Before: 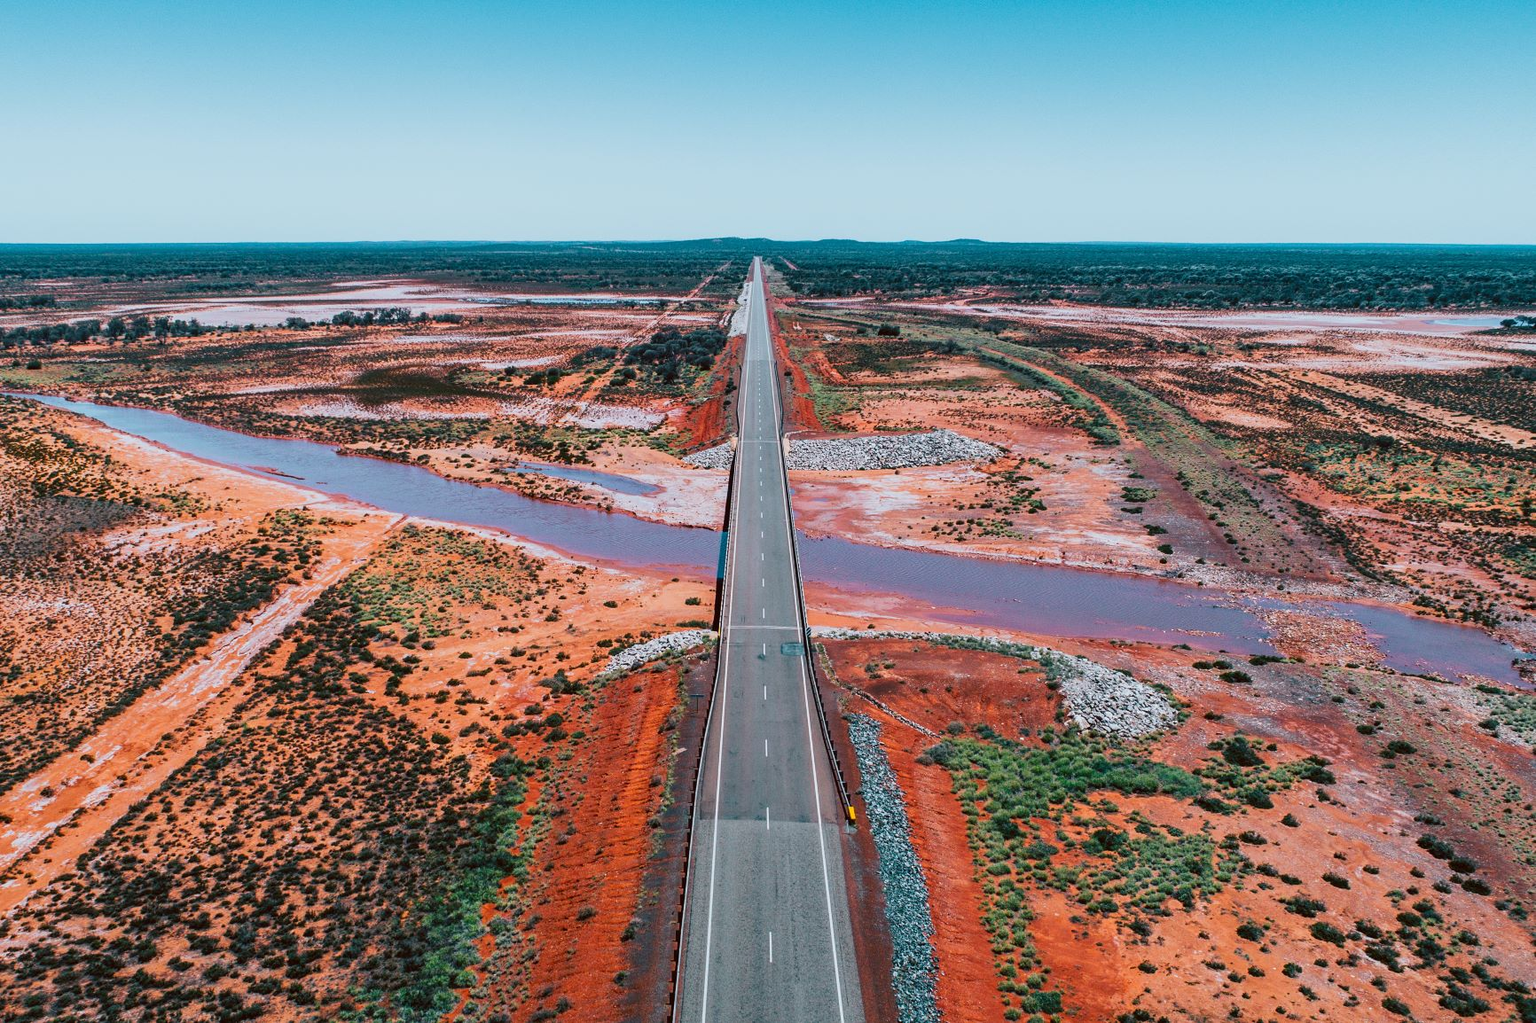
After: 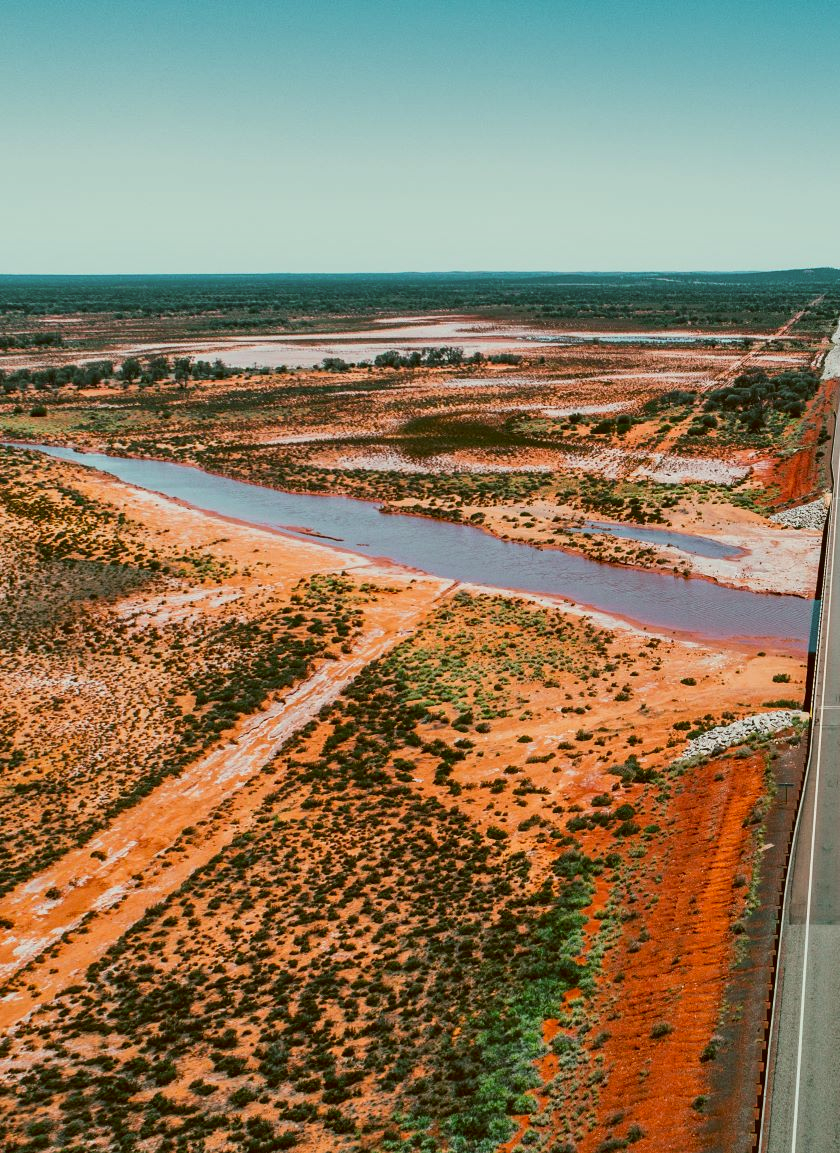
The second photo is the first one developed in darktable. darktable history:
shadows and highlights: soften with gaussian
crop and rotate: left 0.021%, top 0%, right 51.455%
color correction: highlights a* -1.79, highlights b* 10.41, shadows a* 0.43, shadows b* 19.31
